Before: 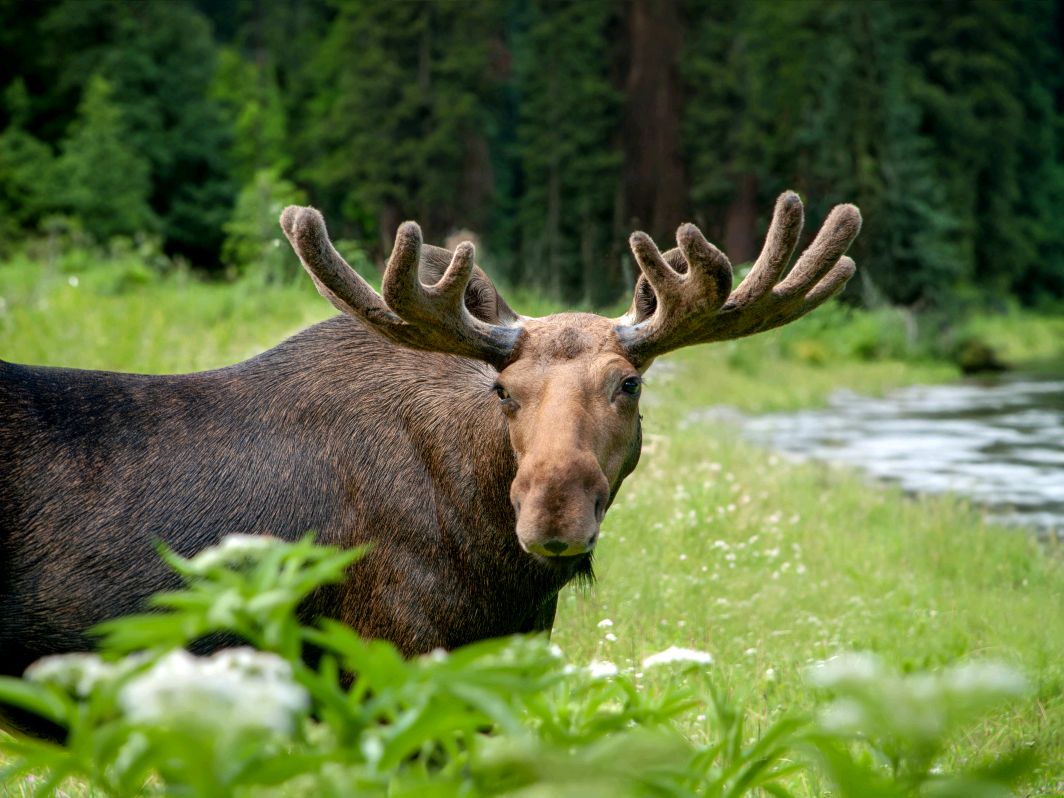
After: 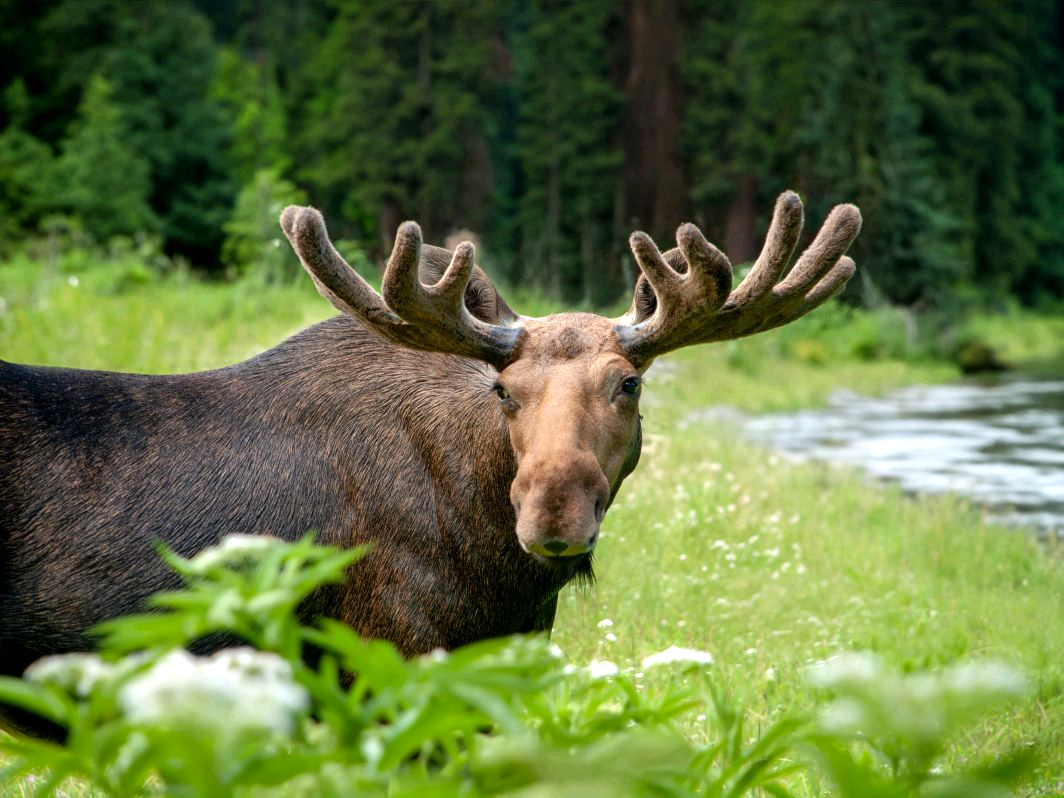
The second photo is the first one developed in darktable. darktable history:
levels: levels [0, 0.474, 0.947]
tone equalizer: on, module defaults
